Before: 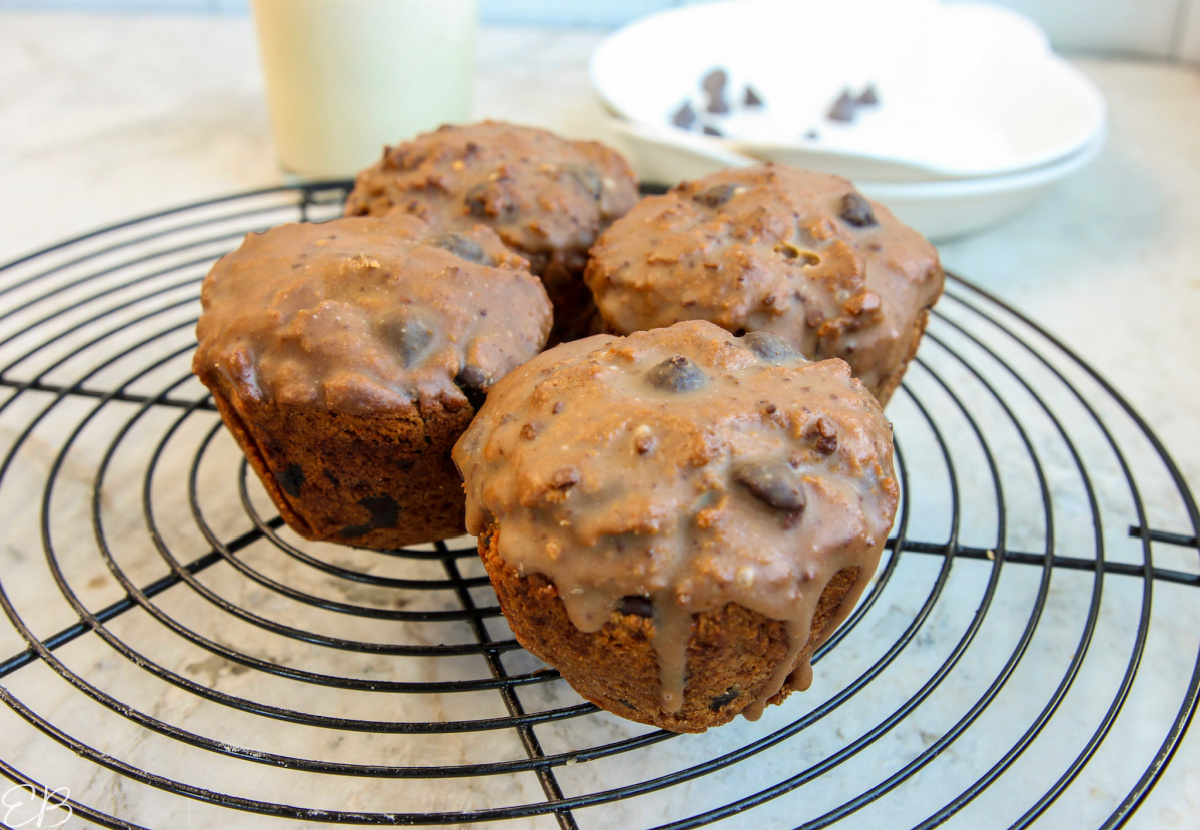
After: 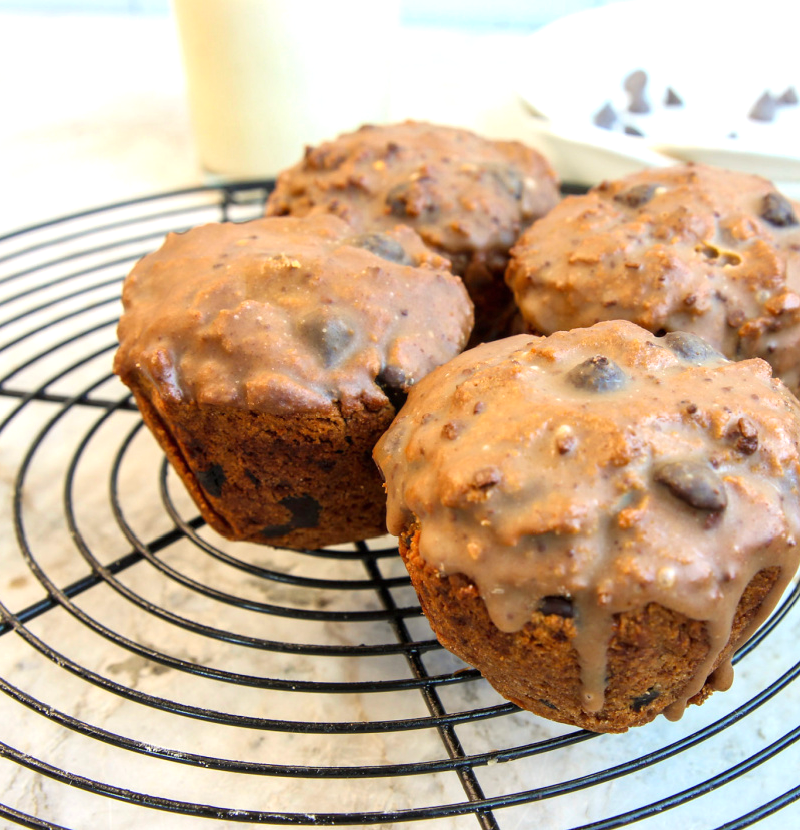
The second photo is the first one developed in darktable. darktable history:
exposure: black level correction 0, exposure 0.5 EV, compensate highlight preservation false
crop and rotate: left 6.617%, right 26.717%
